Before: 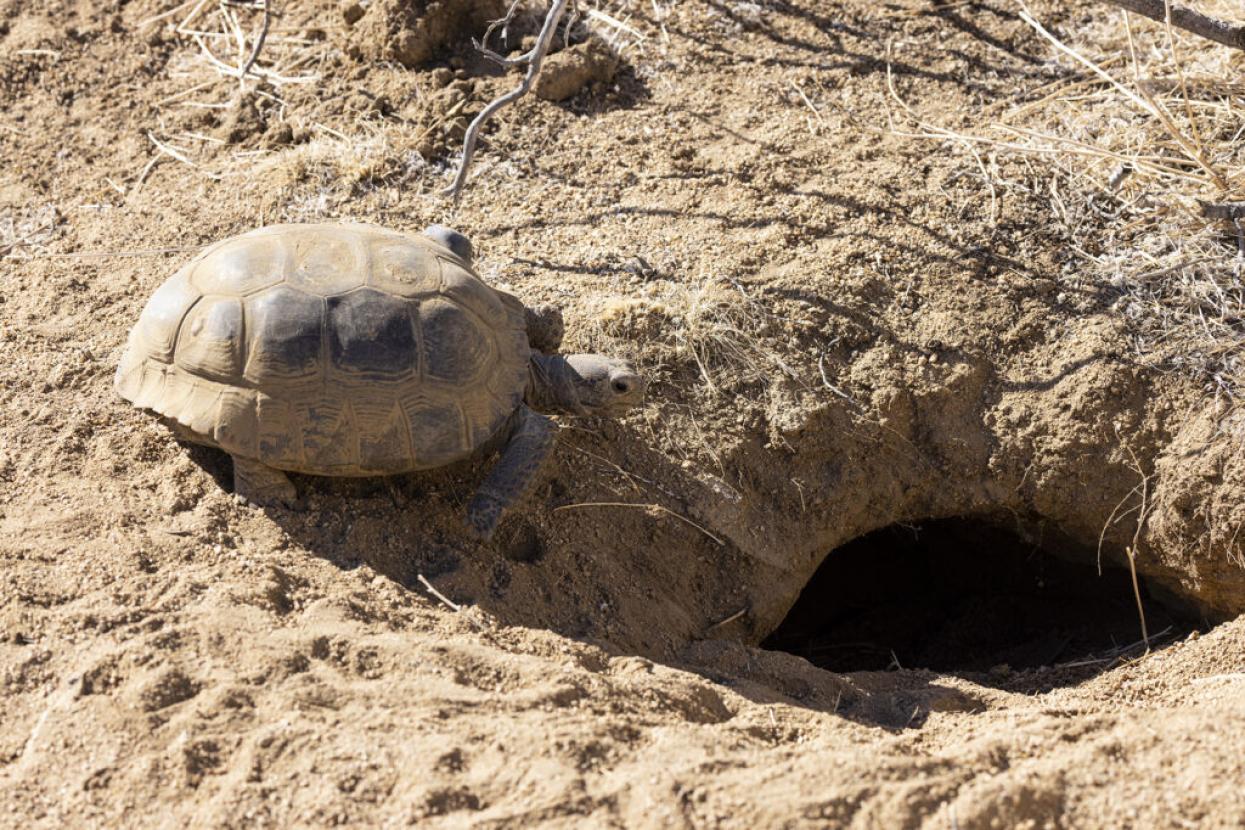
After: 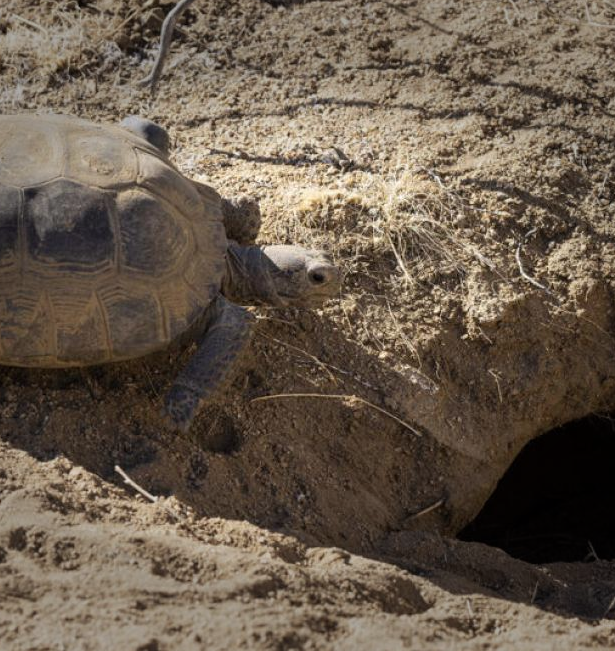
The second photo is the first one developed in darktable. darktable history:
crop and rotate: angle 0.02°, left 24.353%, top 13.219%, right 26.156%, bottom 8.224%
vignetting: fall-off start 70.97%, brightness -0.584, saturation -0.118, width/height ratio 1.333
